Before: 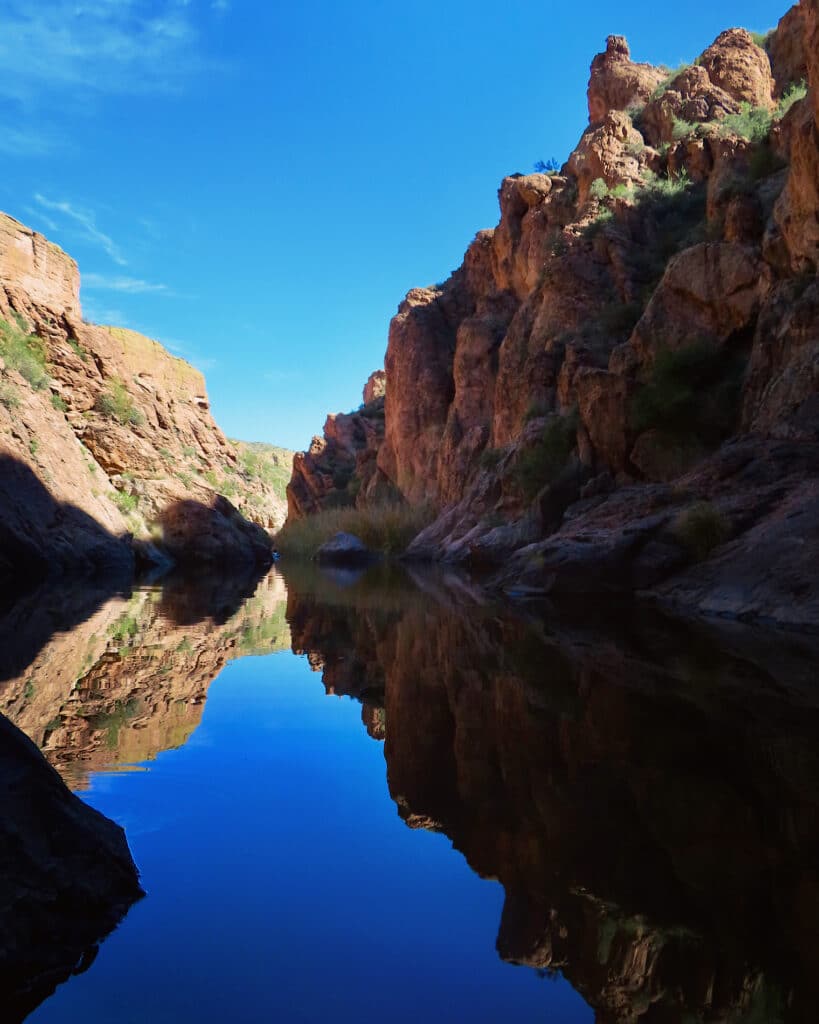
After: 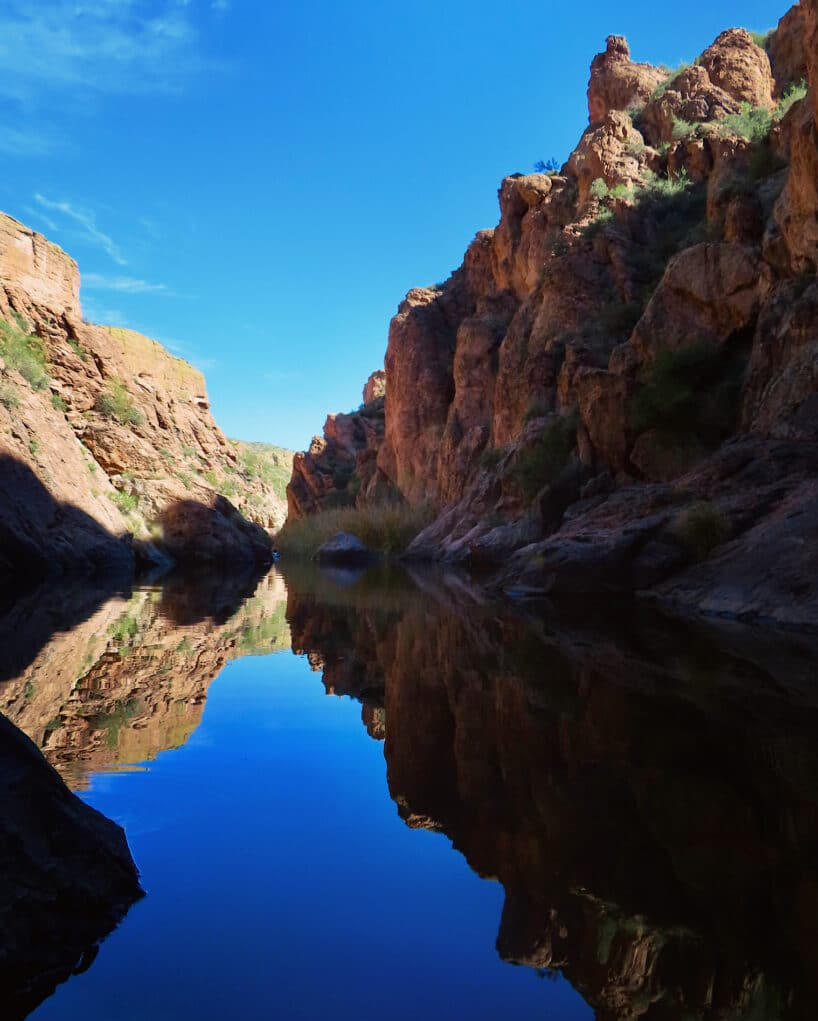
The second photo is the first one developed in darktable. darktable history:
crop: top 0.062%, bottom 0.202%
